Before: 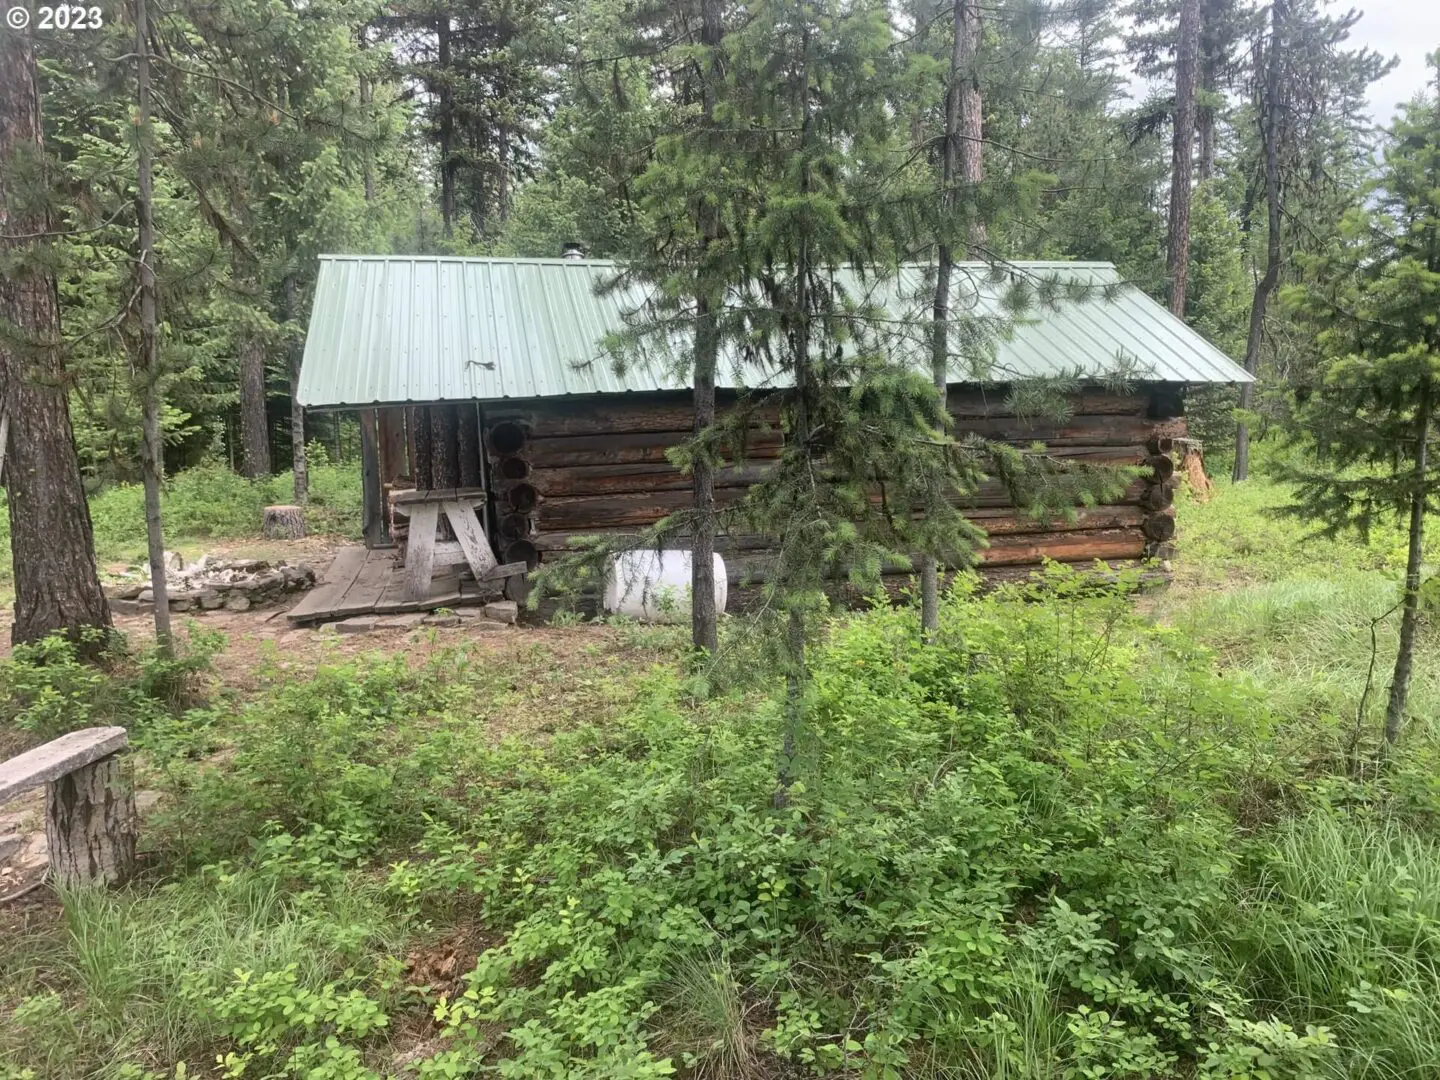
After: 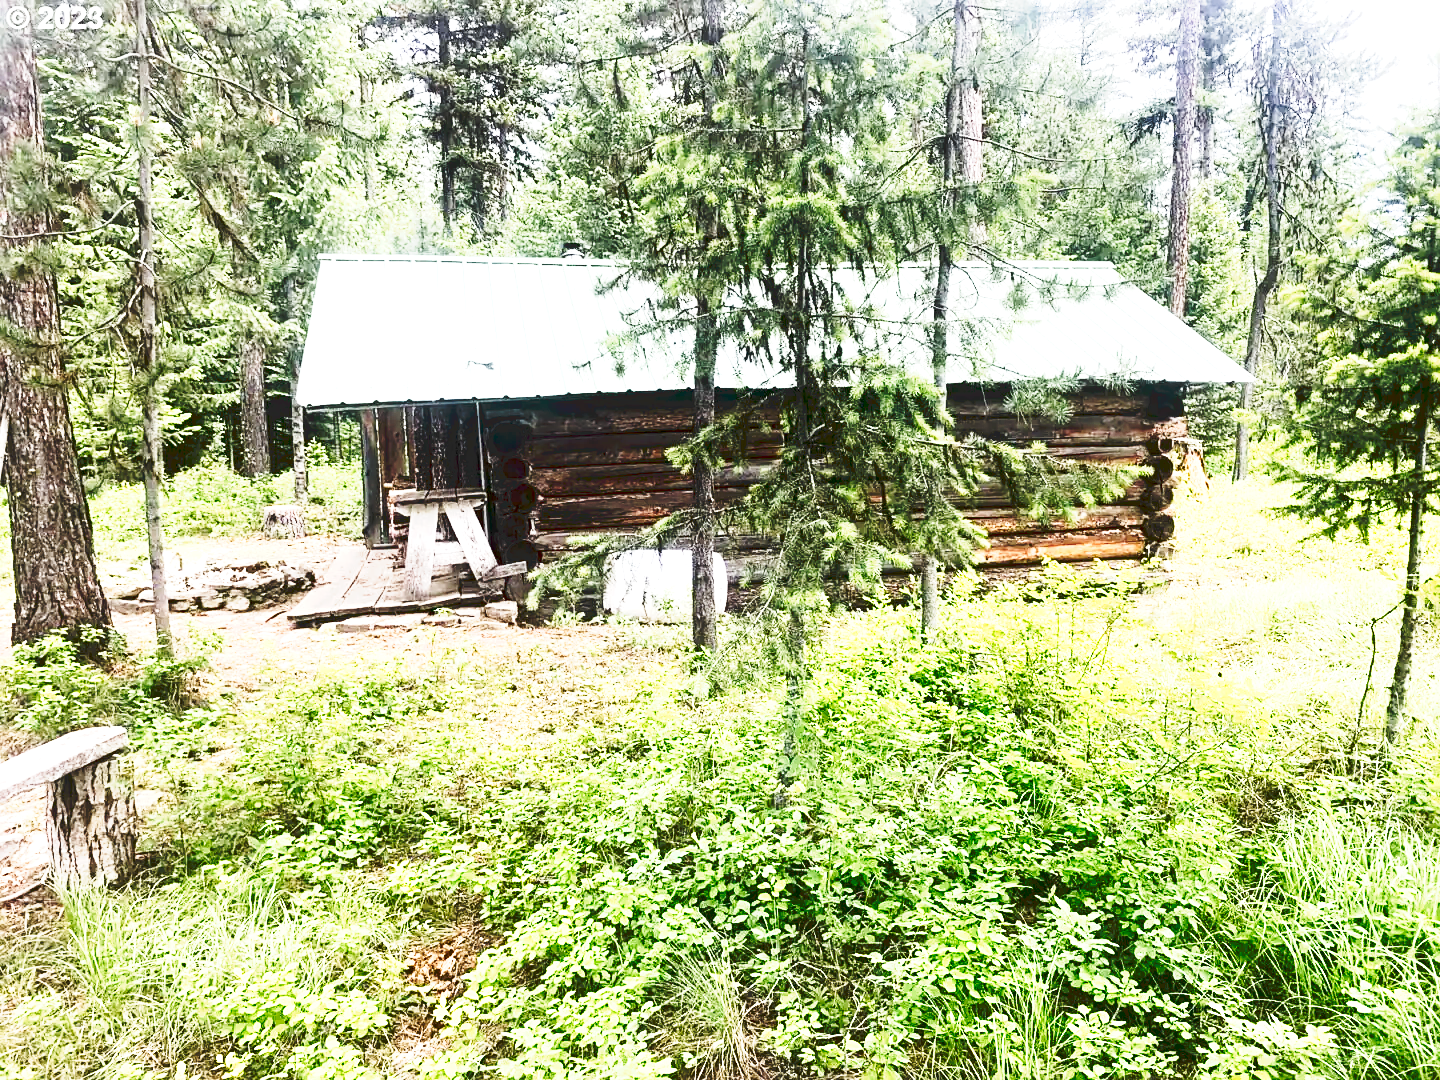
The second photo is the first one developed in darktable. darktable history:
contrast brightness saturation: contrast 0.191, brightness -0.236, saturation 0.111
tone curve: curves: ch0 [(0, 0) (0.003, 0.037) (0.011, 0.061) (0.025, 0.104) (0.044, 0.145) (0.069, 0.145) (0.1, 0.127) (0.136, 0.175) (0.177, 0.207) (0.224, 0.252) (0.277, 0.341) (0.335, 0.446) (0.399, 0.554) (0.468, 0.658) (0.543, 0.757) (0.623, 0.843) (0.709, 0.919) (0.801, 0.958) (0.898, 0.975) (1, 1)], preserve colors none
exposure: black level correction 0.001, exposure 1.132 EV, compensate highlight preservation false
sharpen: radius 1.834, amount 0.408, threshold 1.266
